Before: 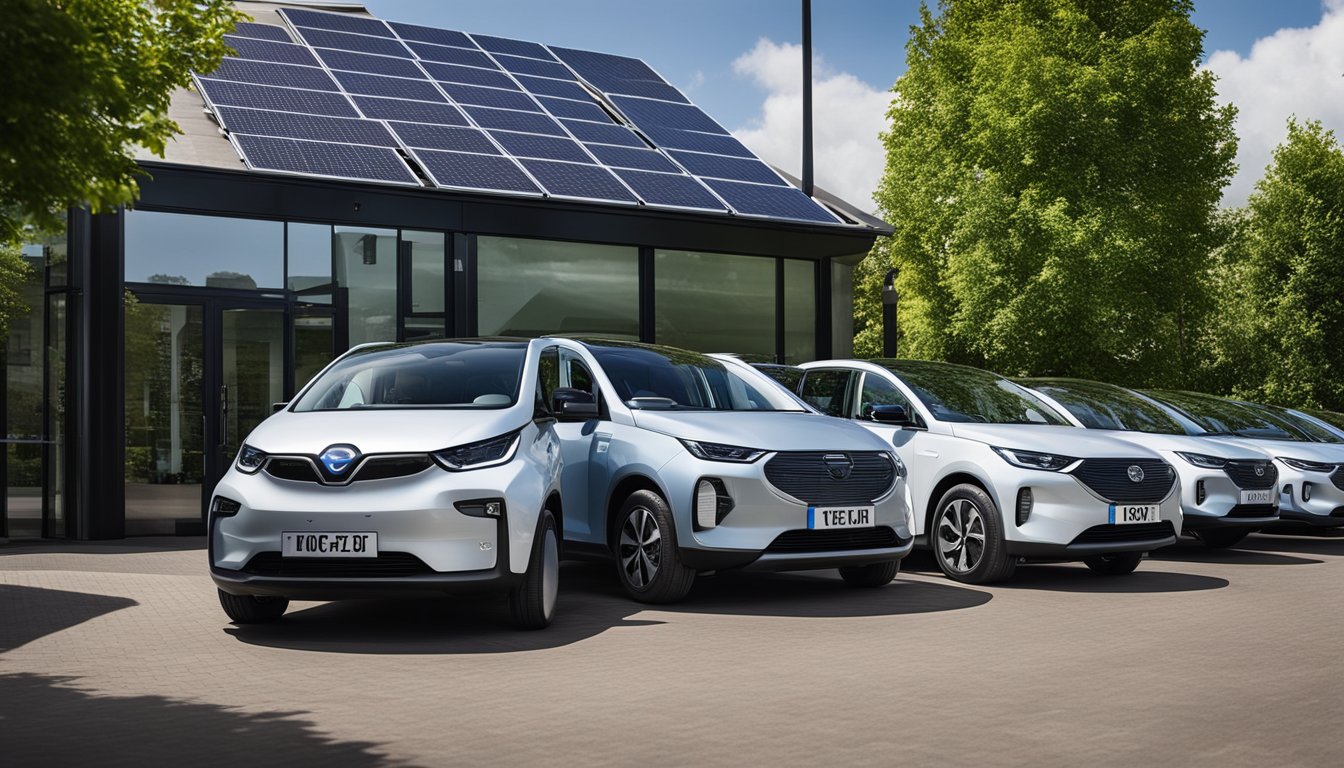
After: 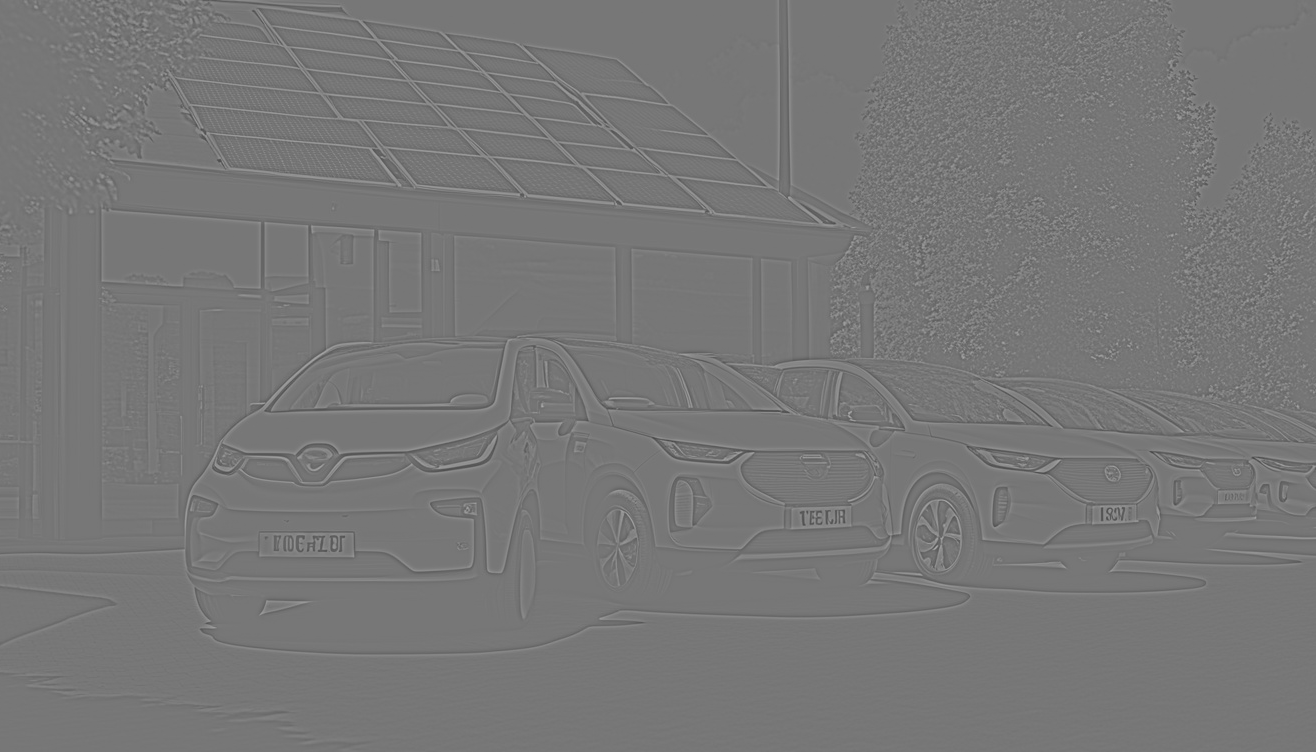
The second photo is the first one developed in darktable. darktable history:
crop: left 1.743%, right 0.268%, bottom 2.011%
highpass: sharpness 5.84%, contrast boost 8.44%
